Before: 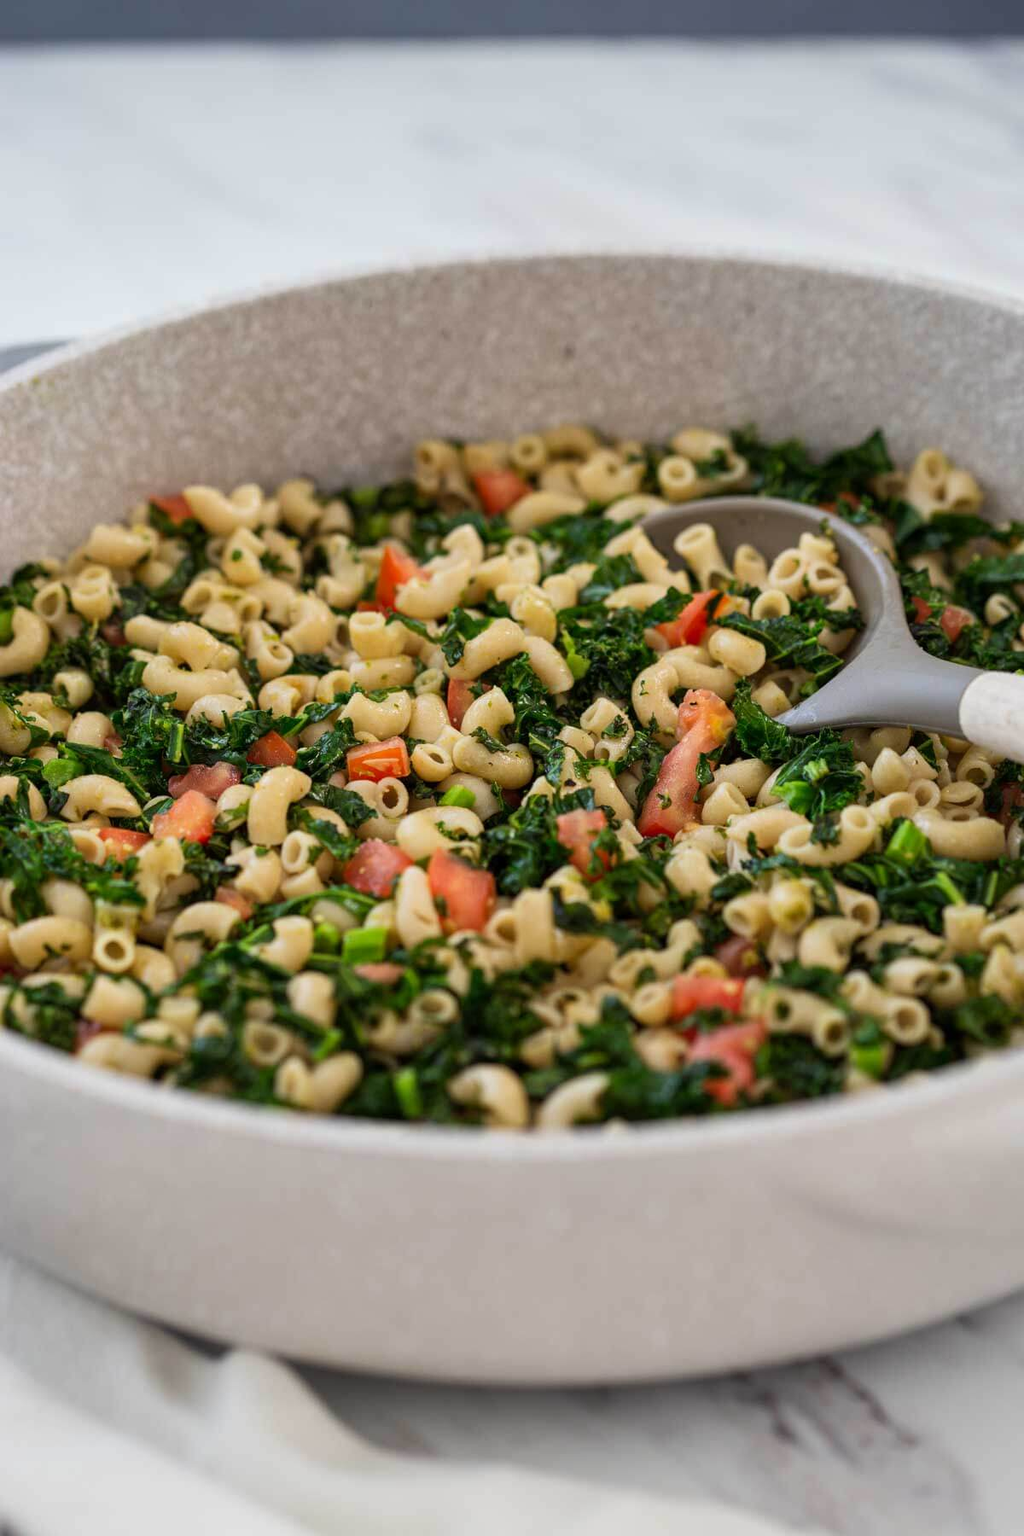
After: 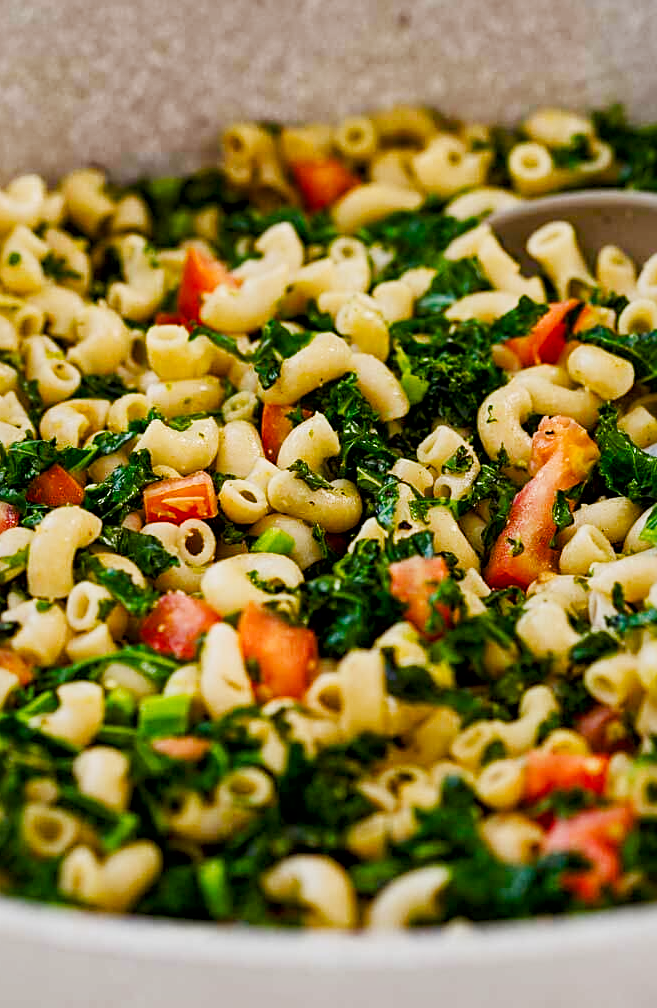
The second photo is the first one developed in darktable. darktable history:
tone equalizer: on, module defaults
exposure: exposure -0.552 EV, compensate highlight preservation false
sharpen: on, module defaults
crop and rotate: left 21.955%, top 21.831%, right 23.266%, bottom 22.151%
tone curve: curves: ch0 [(0, 0) (0.003, 0.003) (0.011, 0.014) (0.025, 0.033) (0.044, 0.06) (0.069, 0.096) (0.1, 0.132) (0.136, 0.174) (0.177, 0.226) (0.224, 0.282) (0.277, 0.352) (0.335, 0.435) (0.399, 0.524) (0.468, 0.615) (0.543, 0.695) (0.623, 0.771) (0.709, 0.835) (0.801, 0.894) (0.898, 0.944) (1, 1)], preserve colors none
local contrast: mode bilateral grid, contrast 20, coarseness 50, detail 158%, midtone range 0.2
color balance rgb: power › hue 311.67°, linear chroma grading › shadows 16.373%, perceptual saturation grading › global saturation 14.475%, perceptual saturation grading › highlights -30.495%, perceptual saturation grading › shadows 50.825%, global vibrance 15.007%
